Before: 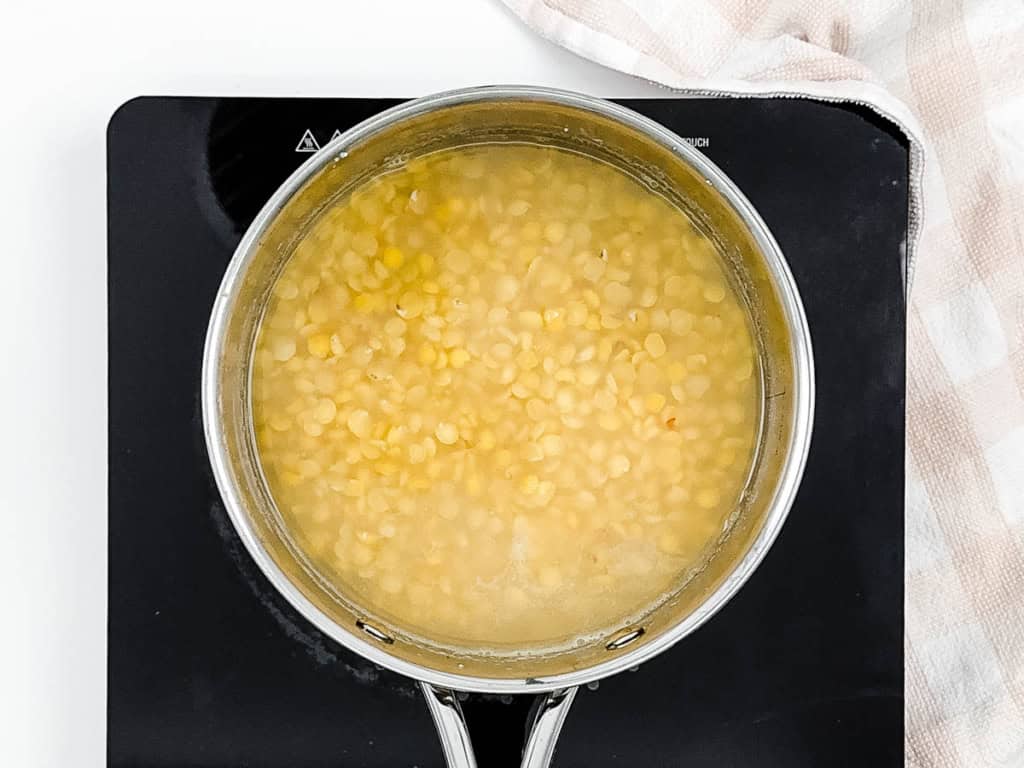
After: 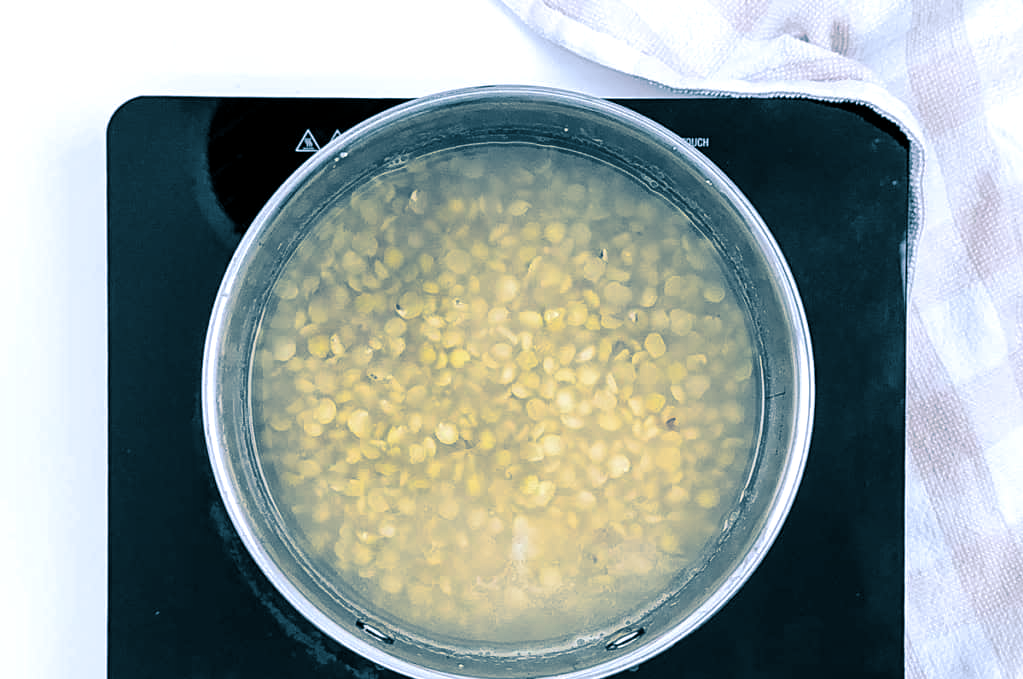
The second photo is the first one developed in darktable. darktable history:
crop and rotate: top 0%, bottom 11.49%
local contrast: mode bilateral grid, contrast 20, coarseness 50, detail 130%, midtone range 0.2
white balance: red 0.948, green 1.02, blue 1.176
split-toning: shadows › hue 212.4°, balance -70
